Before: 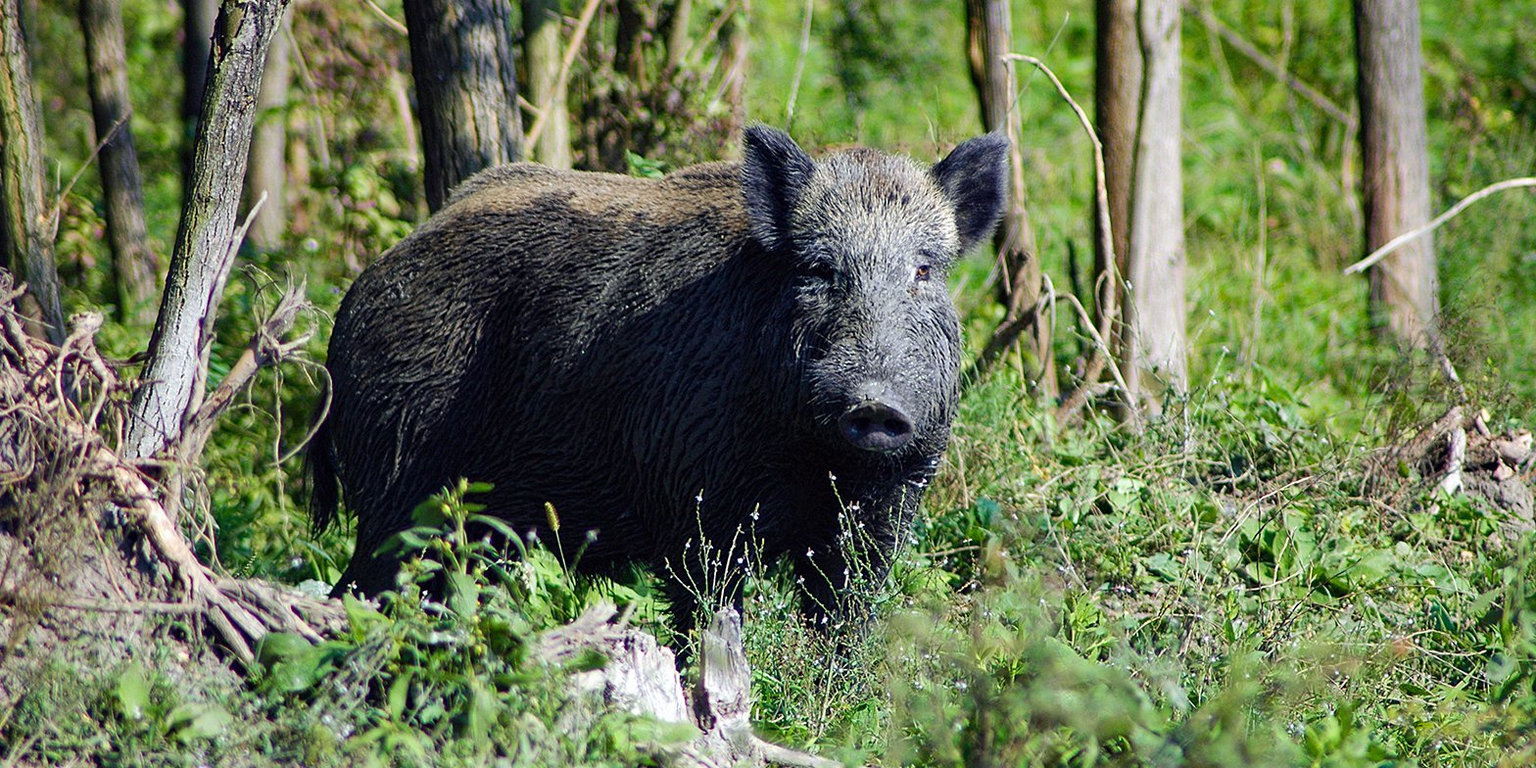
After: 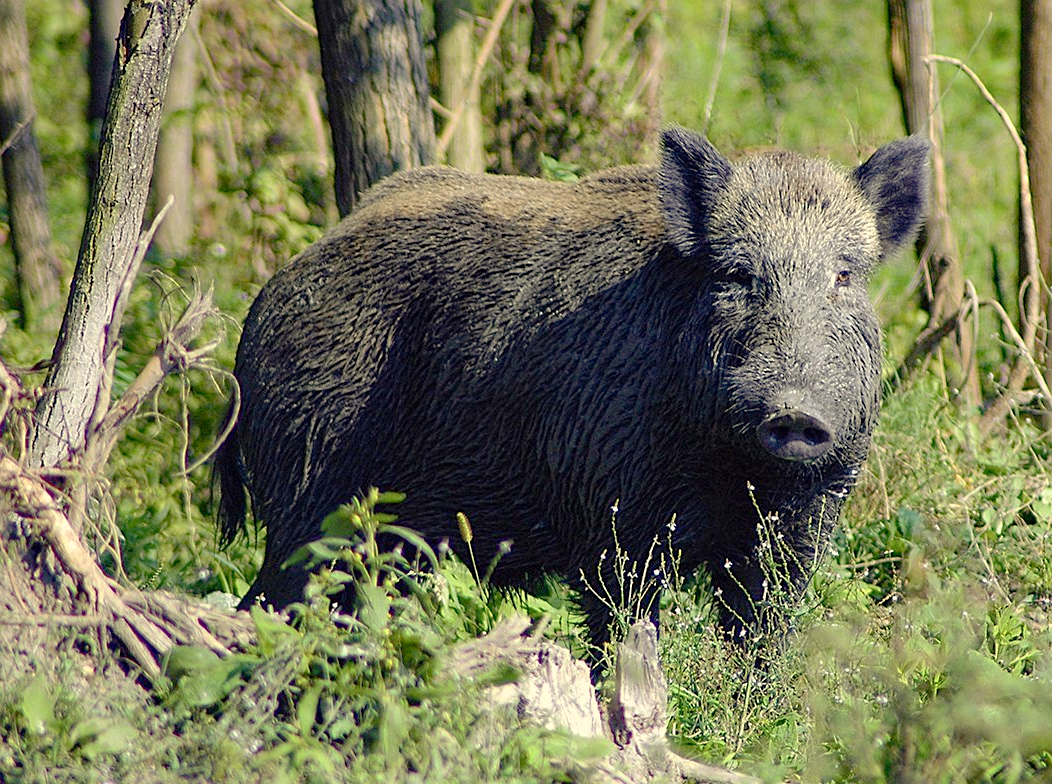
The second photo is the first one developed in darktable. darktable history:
crop and rotate: left 6.368%, right 26.512%
sharpen: amount 0.206
tone curve: curves: ch0 [(0, 0) (0.004, 0.008) (0.077, 0.156) (0.169, 0.29) (0.774, 0.774) (1, 1)], preserve colors none
color correction: highlights a* 1.38, highlights b* 17.79
